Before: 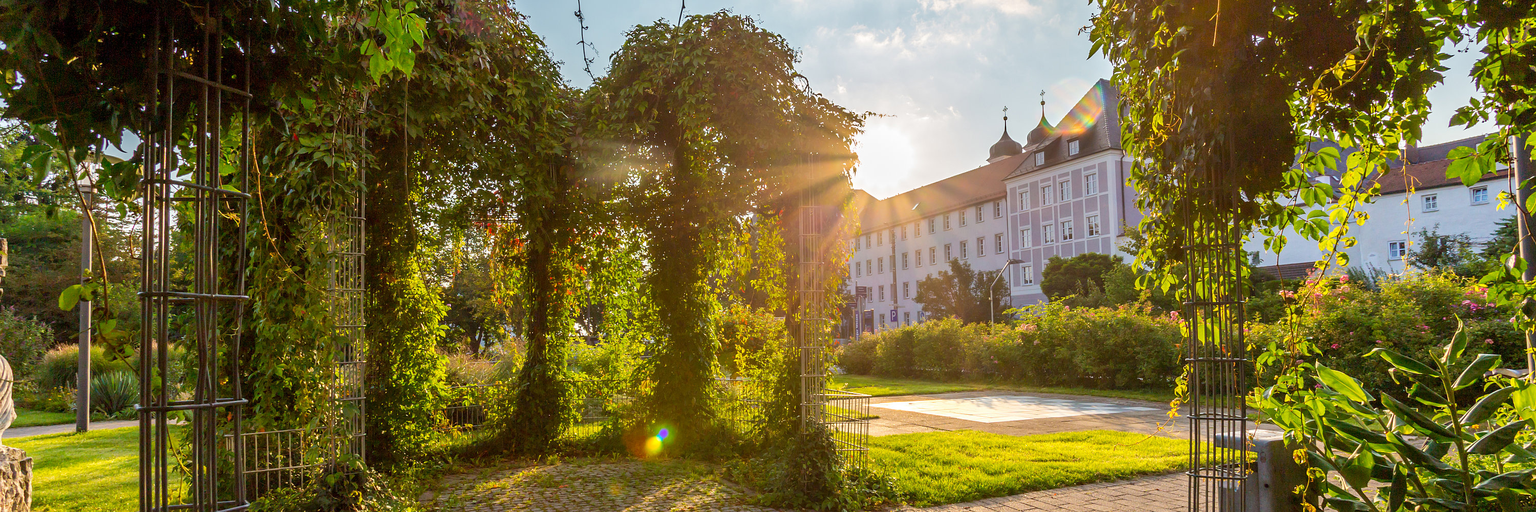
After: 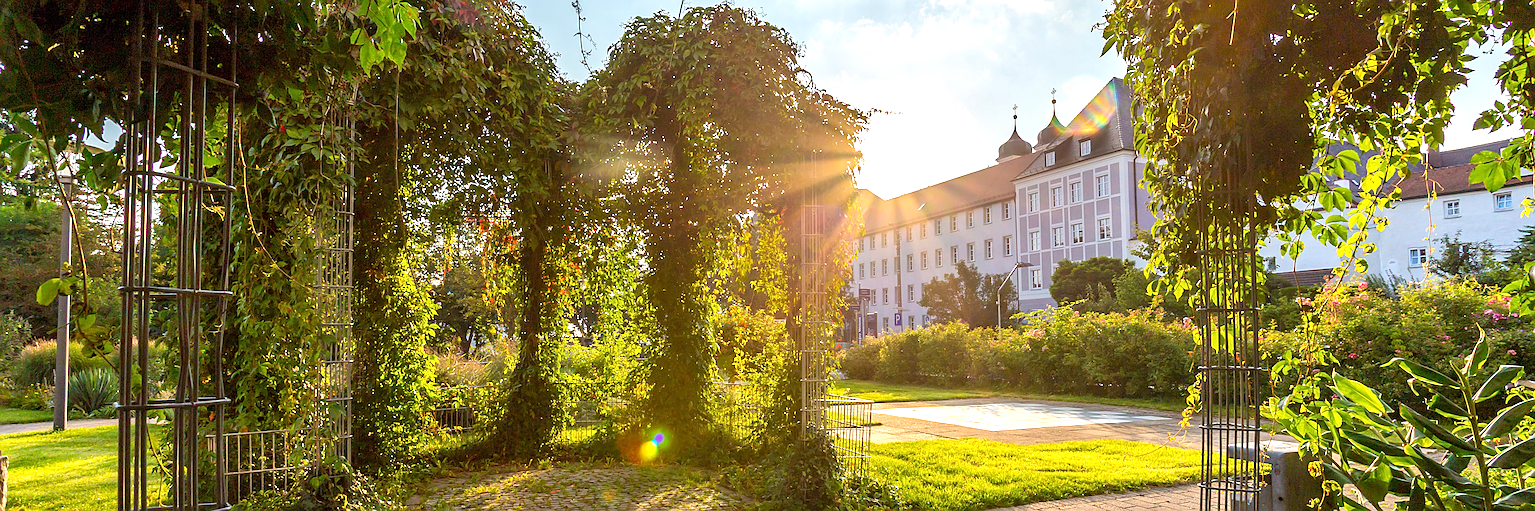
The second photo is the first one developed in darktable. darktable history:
sharpen: on, module defaults
crop and rotate: angle -0.602°
exposure: exposure 0.504 EV, compensate highlight preservation false
